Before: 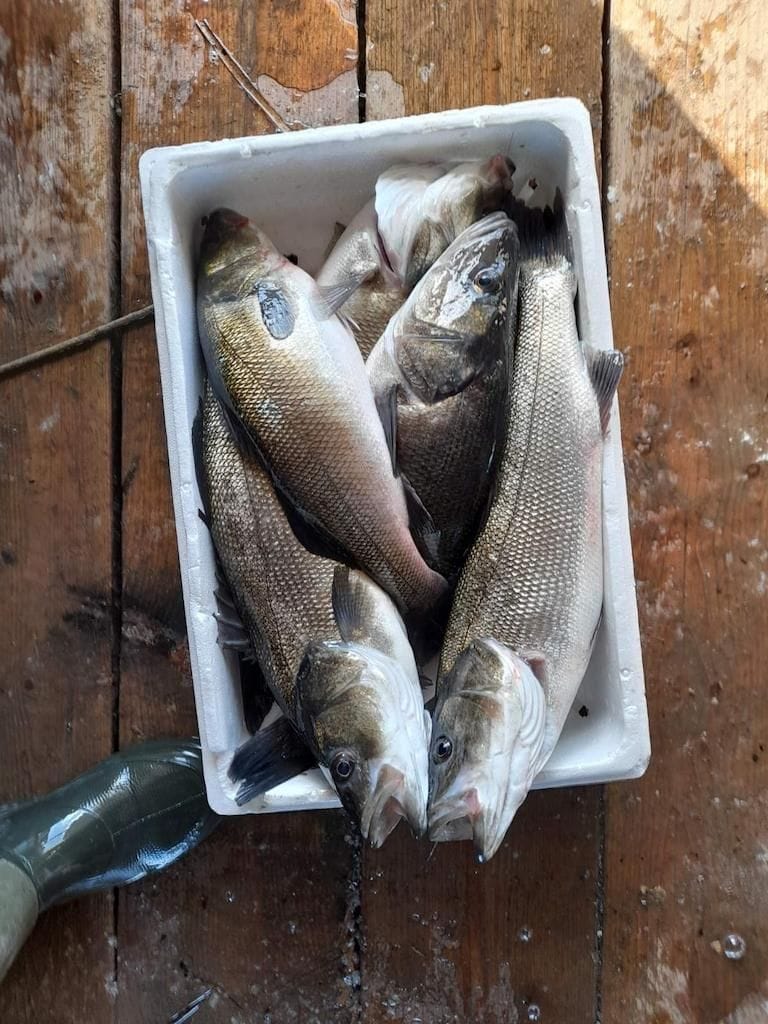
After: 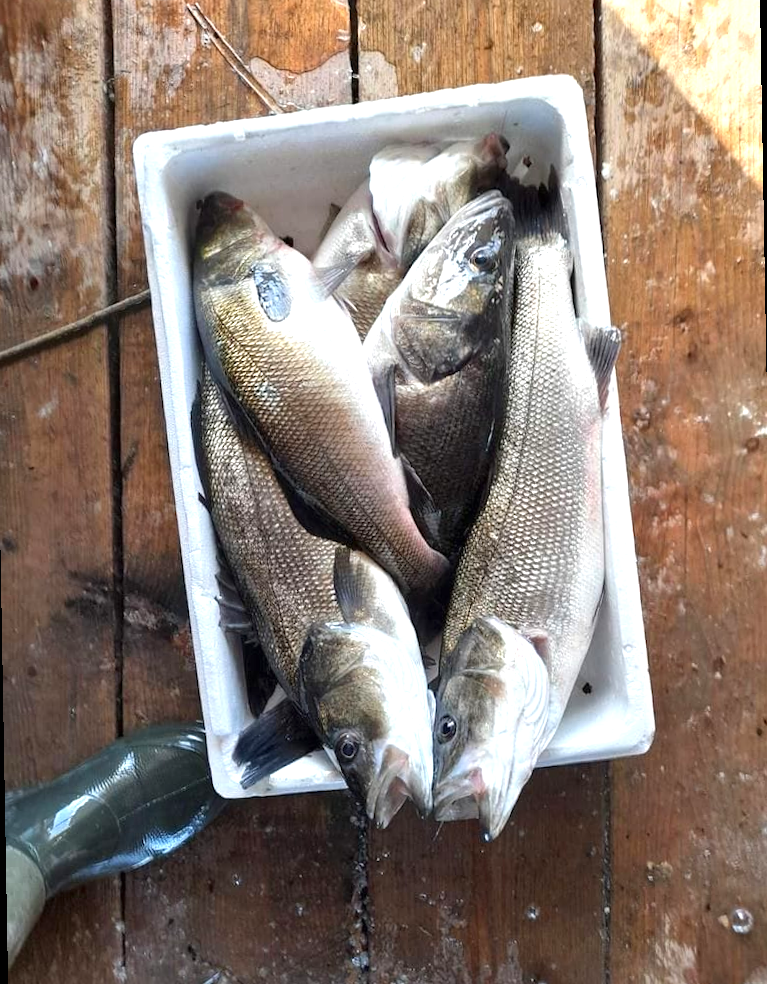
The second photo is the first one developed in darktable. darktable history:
exposure: black level correction 0, exposure 0.7 EV, compensate exposure bias true, compensate highlight preservation false
rotate and perspective: rotation -1°, crop left 0.011, crop right 0.989, crop top 0.025, crop bottom 0.975
